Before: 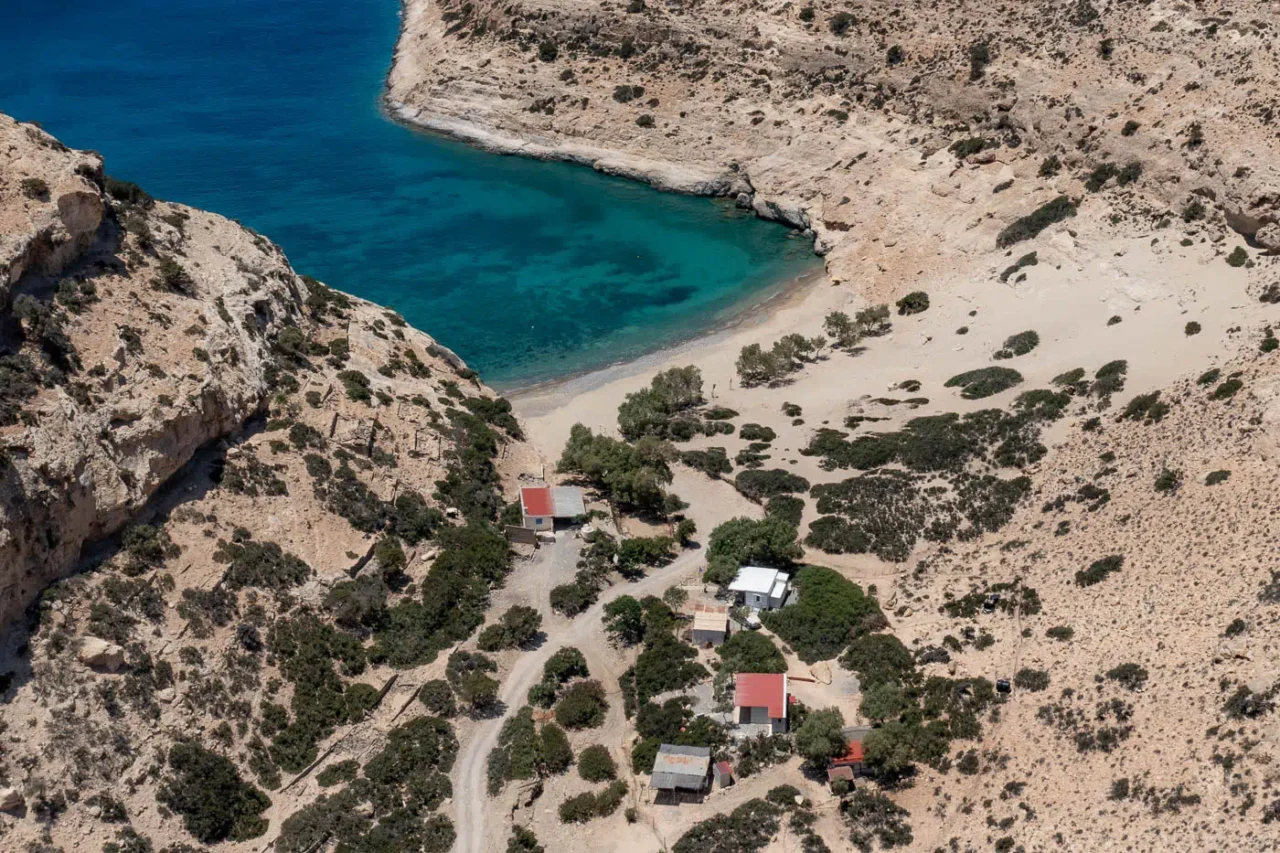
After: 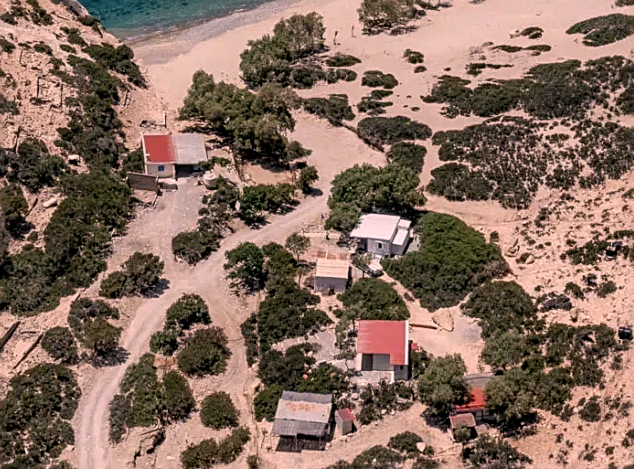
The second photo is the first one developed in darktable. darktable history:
color correction: highlights a* 14.69, highlights b* 4.75
sharpen: amount 0.49
crop: left 29.55%, top 41.442%, right 20.897%, bottom 3.506%
local contrast: detail 130%
tone curve: curves: ch0 [(0, 0) (0.822, 0.825) (0.994, 0.955)]; ch1 [(0, 0) (0.226, 0.261) (0.383, 0.397) (0.46, 0.46) (0.498, 0.501) (0.524, 0.543) (0.578, 0.575) (1, 1)]; ch2 [(0, 0) (0.438, 0.456) (0.5, 0.495) (0.547, 0.515) (0.597, 0.58) (0.629, 0.603) (1, 1)], preserve colors none
